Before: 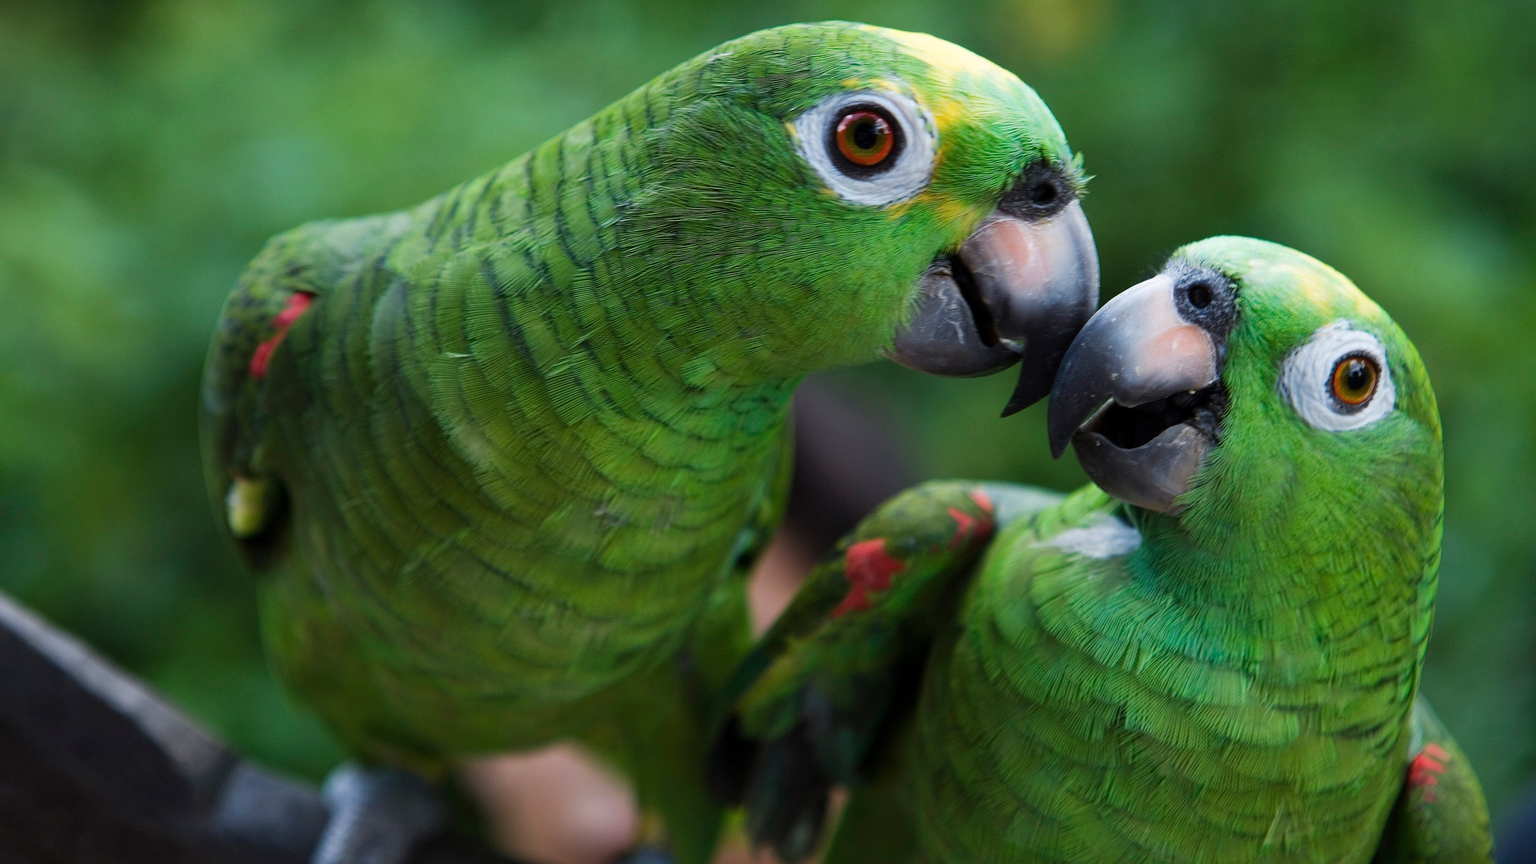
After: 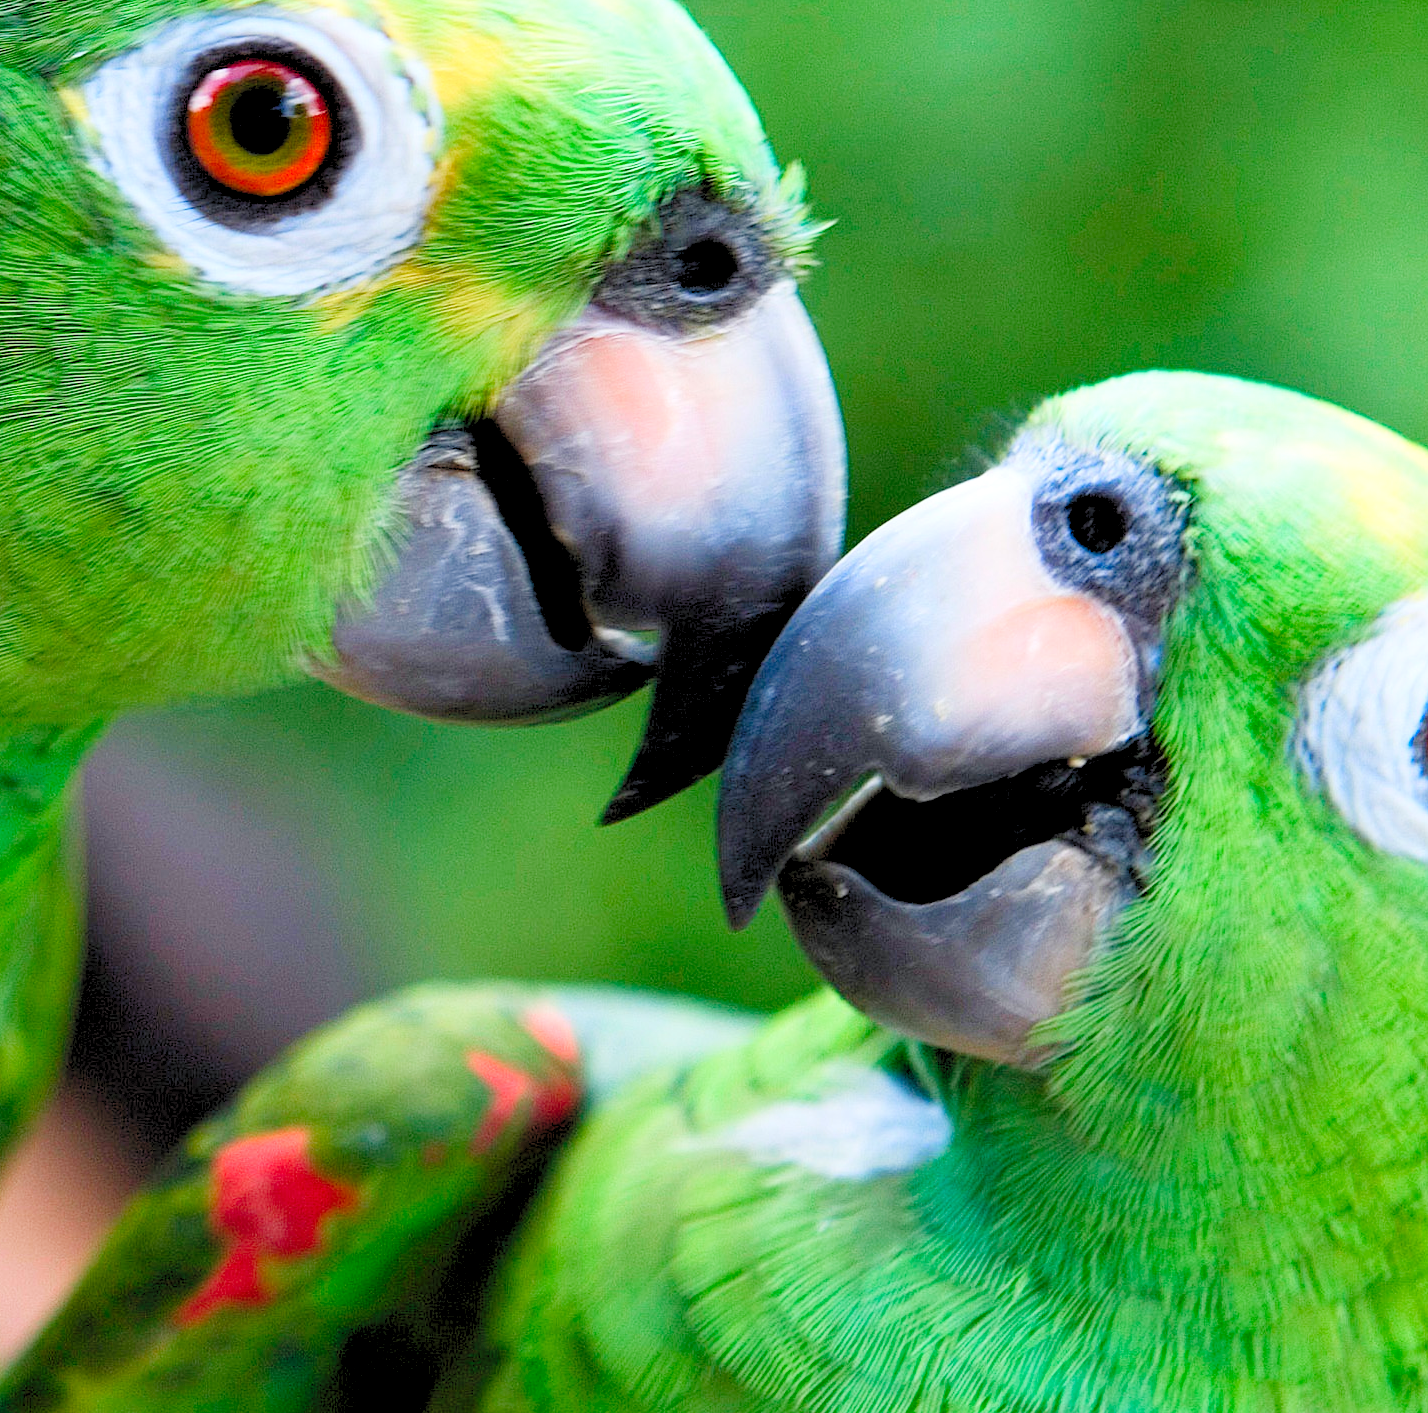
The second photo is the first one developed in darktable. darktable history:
crop and rotate: left 49.561%, top 10.13%, right 13.236%, bottom 24.425%
contrast brightness saturation: contrast 0.196, brightness 0.167, saturation 0.222
levels: levels [0.072, 0.414, 0.976]
color balance rgb: shadows lift › chroma 0.692%, shadows lift › hue 112.69°, perceptual saturation grading › global saturation 0.571%, perceptual saturation grading › highlights -31.974%, perceptual saturation grading › mid-tones 5.201%, perceptual saturation grading › shadows 17.844%
